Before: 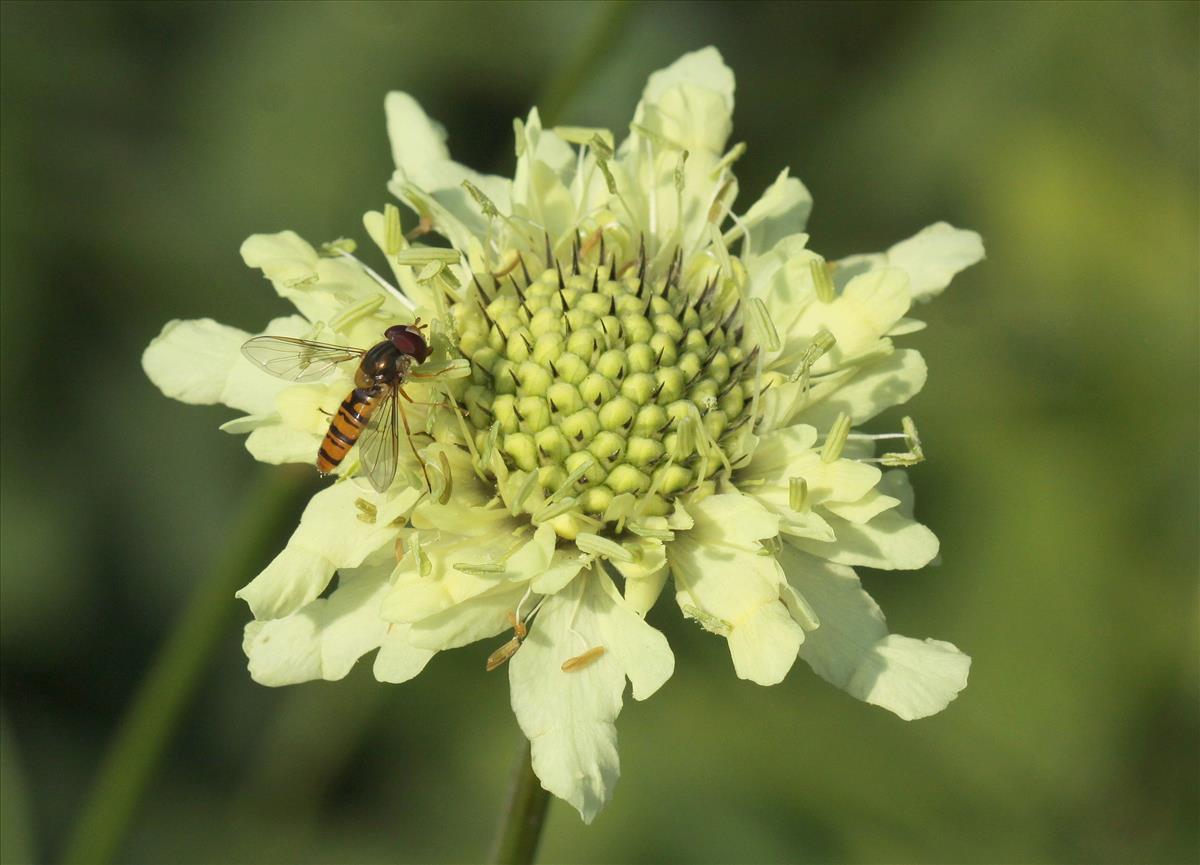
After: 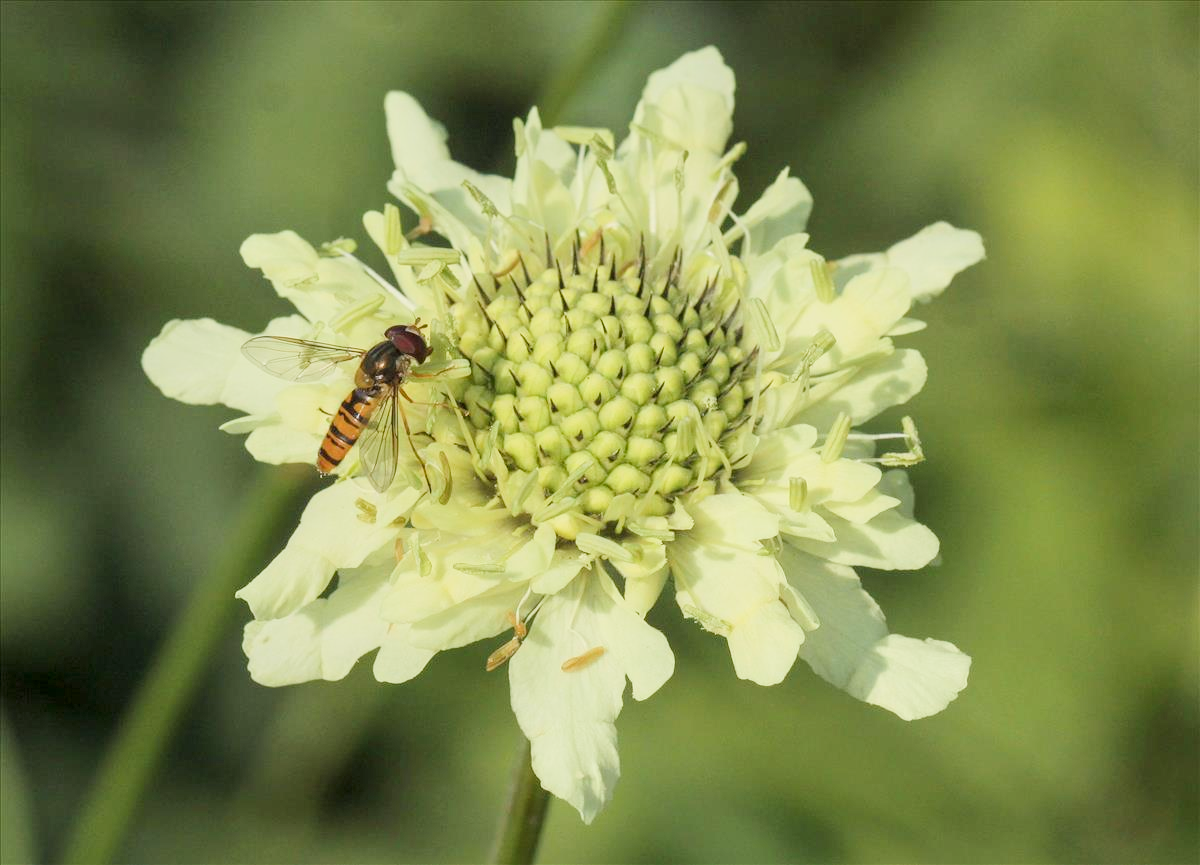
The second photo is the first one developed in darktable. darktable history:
exposure: exposure 0.768 EV, compensate highlight preservation false
contrast equalizer: octaves 7, y [[0.5, 0.5, 0.472, 0.5, 0.5, 0.5], [0.5 ×6], [0.5 ×6], [0 ×6], [0 ×6]]
filmic rgb: black relative exposure -7.65 EV, white relative exposure 4.56 EV, threshold 3.02 EV, hardness 3.61, contrast in shadows safe, enable highlight reconstruction true
local contrast: on, module defaults
